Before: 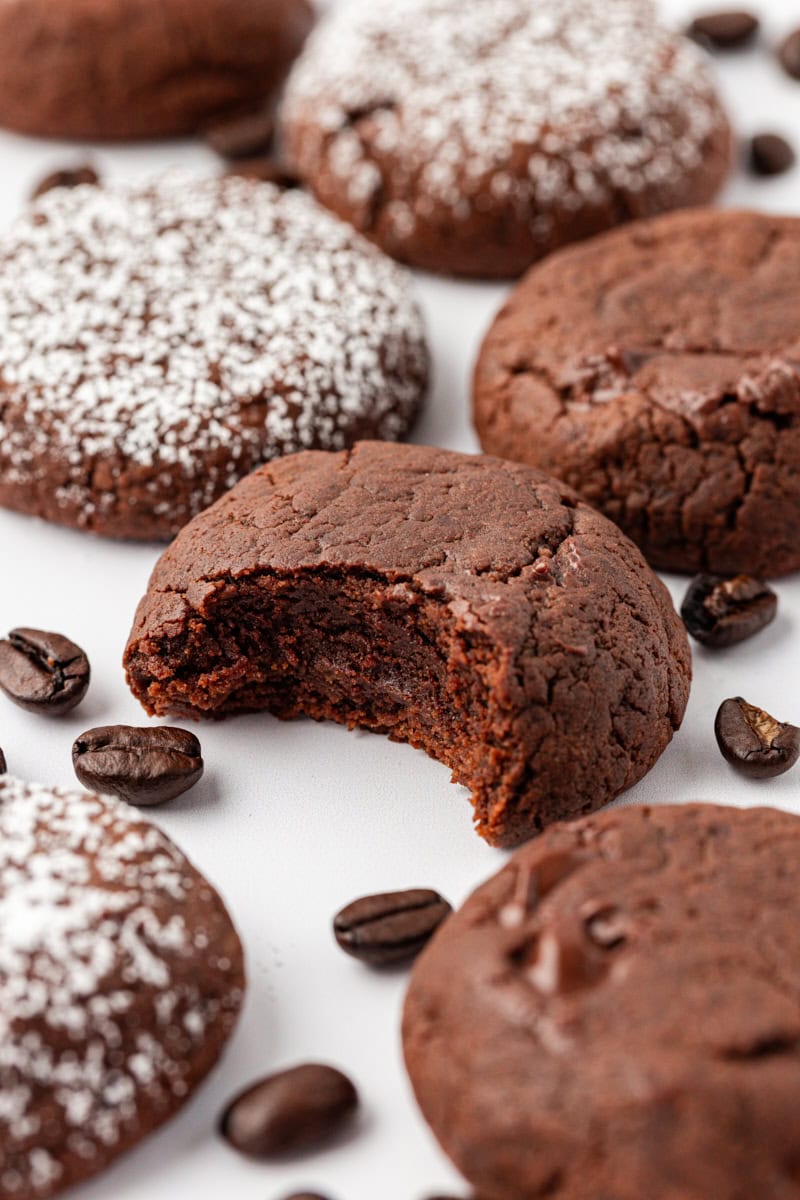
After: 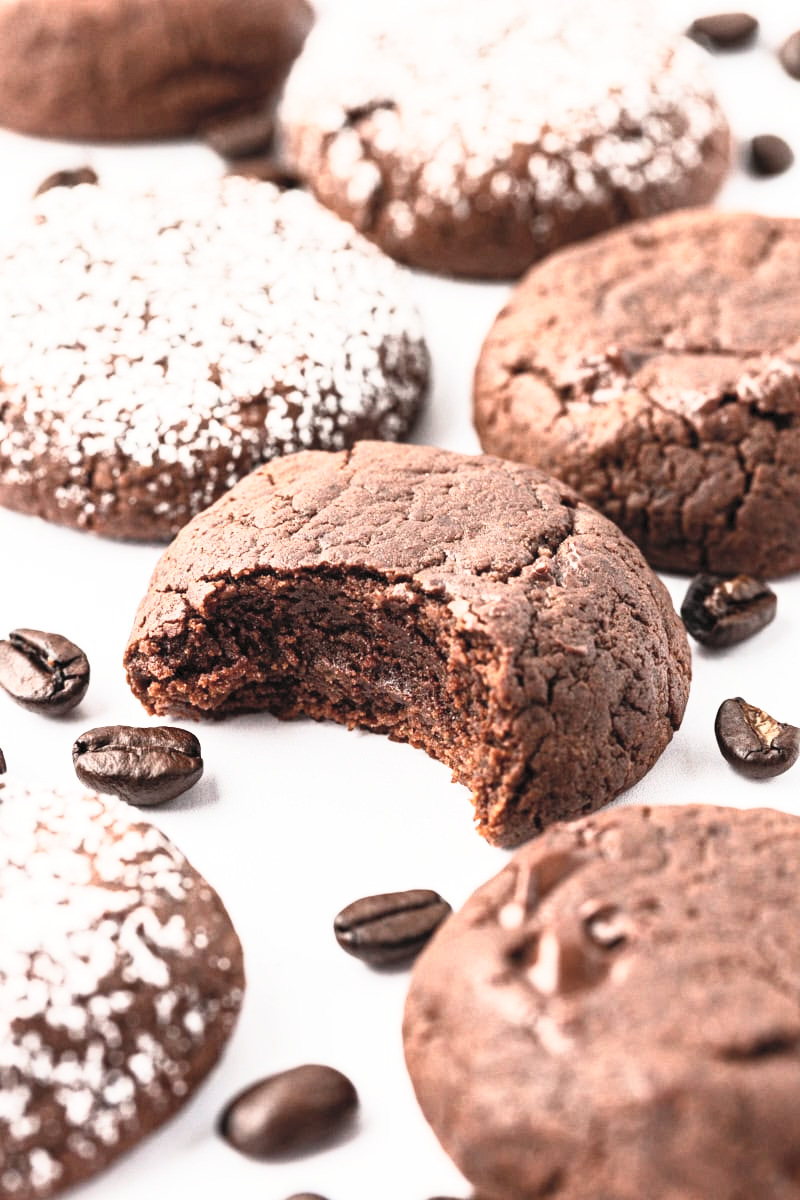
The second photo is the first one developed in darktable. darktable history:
tone curve: curves: ch0 [(0, 0) (0.003, 0.003) (0.011, 0.012) (0.025, 0.027) (0.044, 0.048) (0.069, 0.076) (0.1, 0.109) (0.136, 0.148) (0.177, 0.194) (0.224, 0.245) (0.277, 0.303) (0.335, 0.366) (0.399, 0.436) (0.468, 0.511) (0.543, 0.593) (0.623, 0.681) (0.709, 0.775) (0.801, 0.875) (0.898, 0.954) (1, 1)], preserve colors none
local contrast: mode bilateral grid, contrast 15, coarseness 37, detail 105%, midtone range 0.2
contrast brightness saturation: contrast 0.42, brightness 0.564, saturation -0.184
